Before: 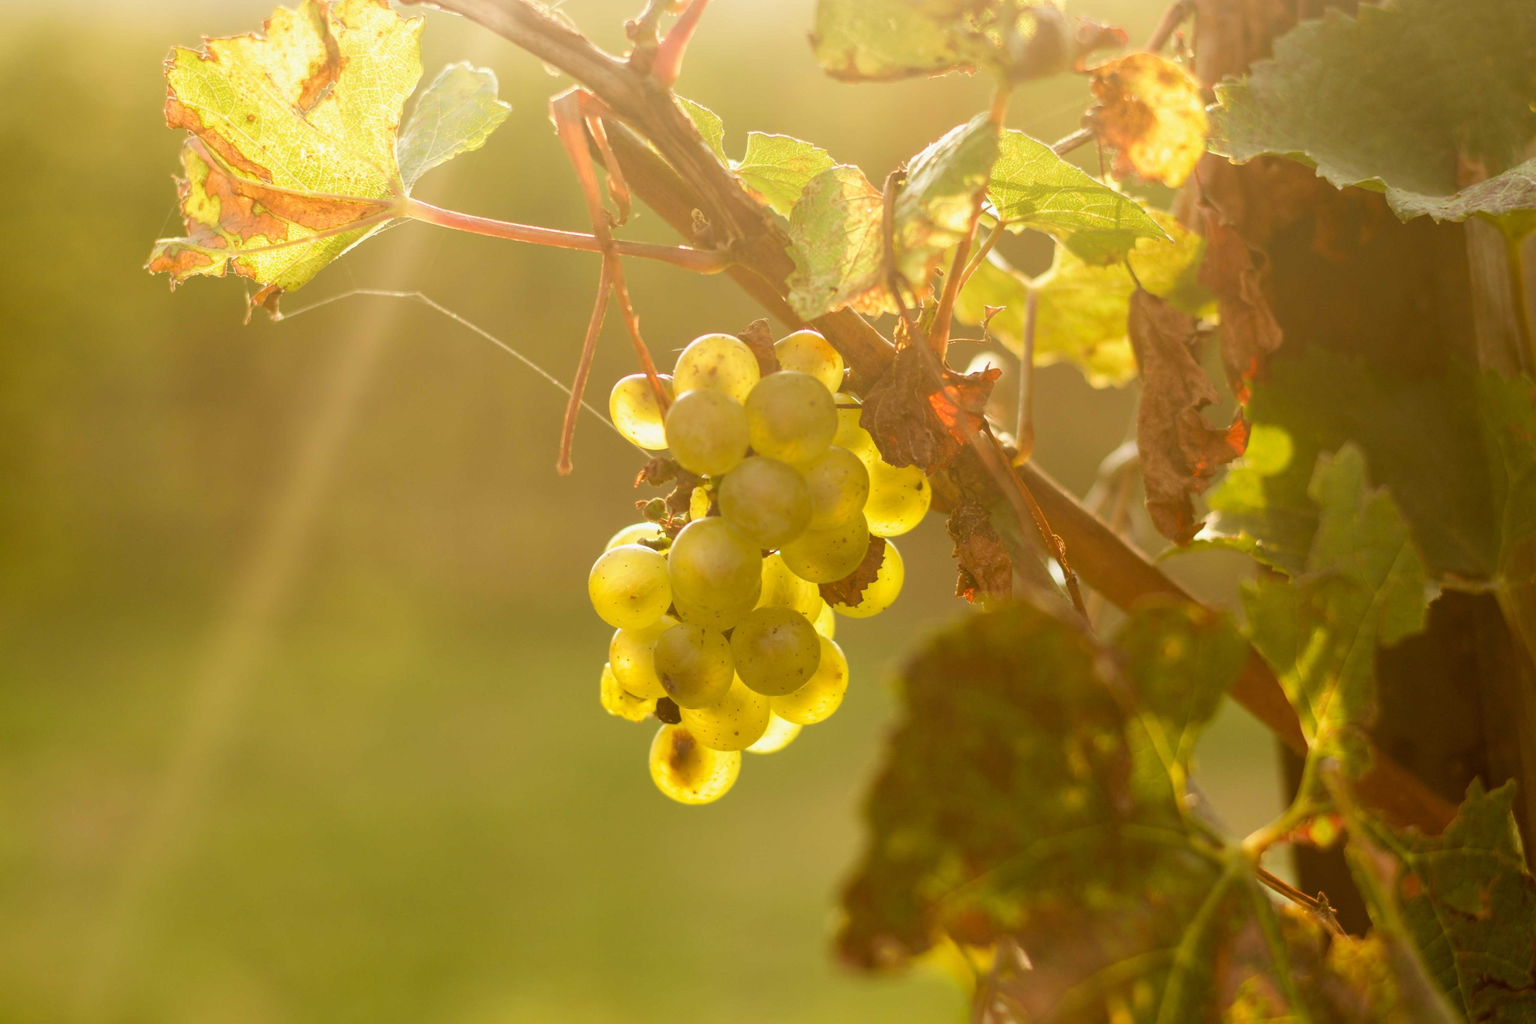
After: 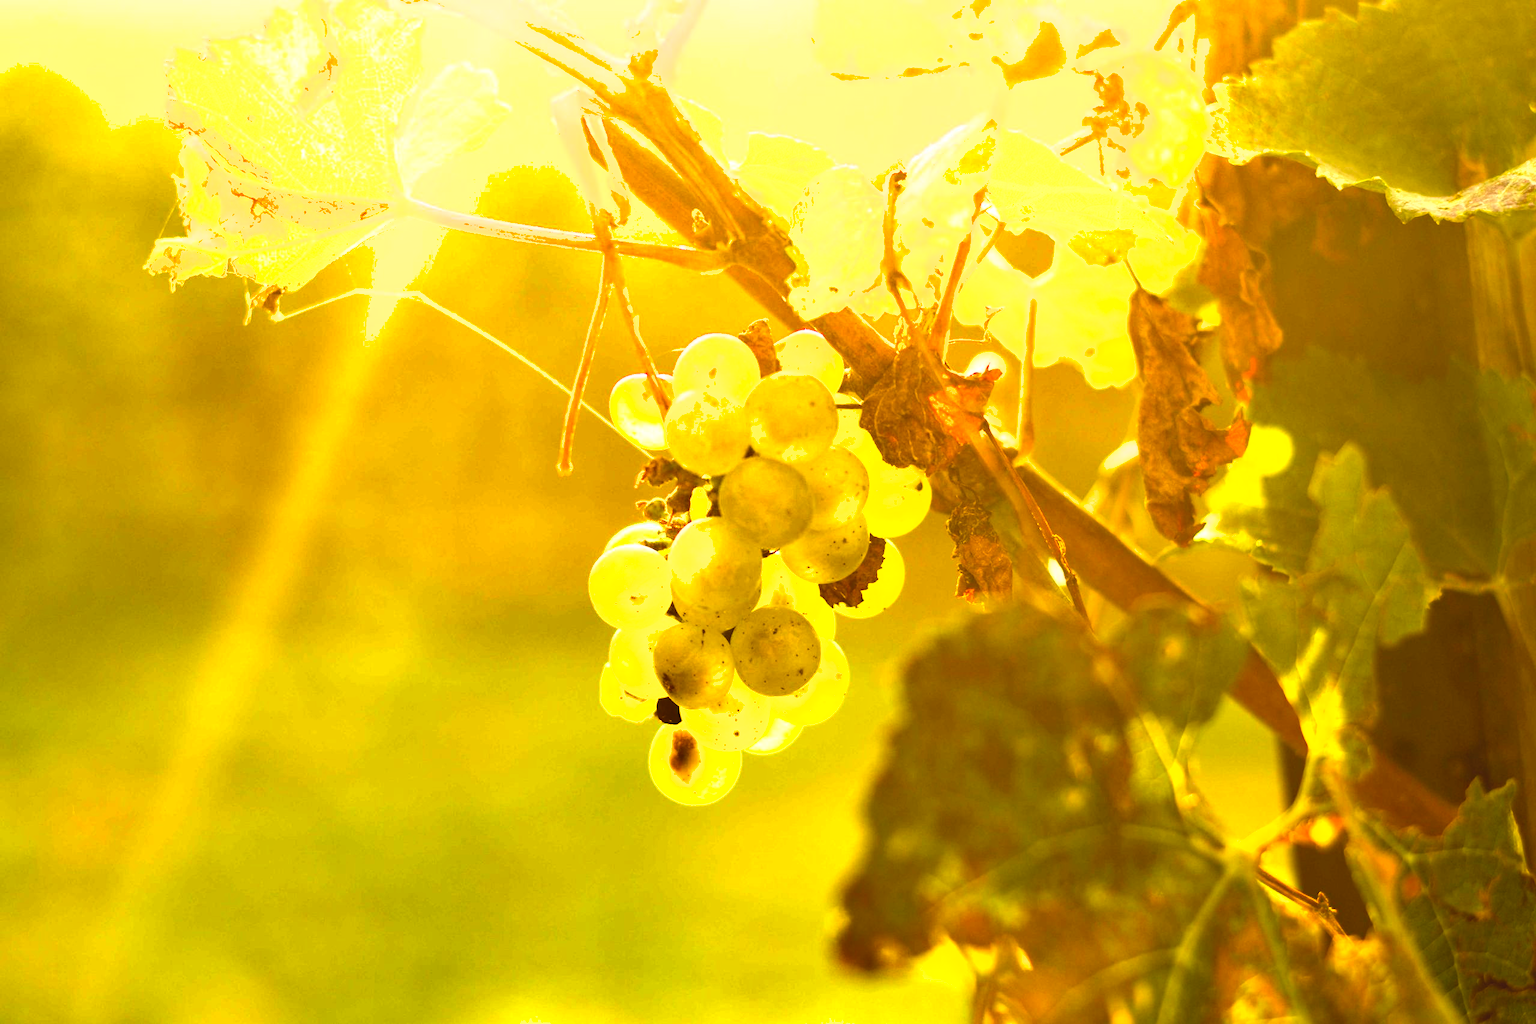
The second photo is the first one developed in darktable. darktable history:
color balance rgb: linear chroma grading › global chroma 9%, perceptual saturation grading › global saturation 36%, perceptual brilliance grading › global brilliance 15%, perceptual brilliance grading › shadows -35%, global vibrance 15%
exposure: black level correction -0.005, exposure 1.002 EV, compensate highlight preservation false
shadows and highlights: low approximation 0.01, soften with gaussian
